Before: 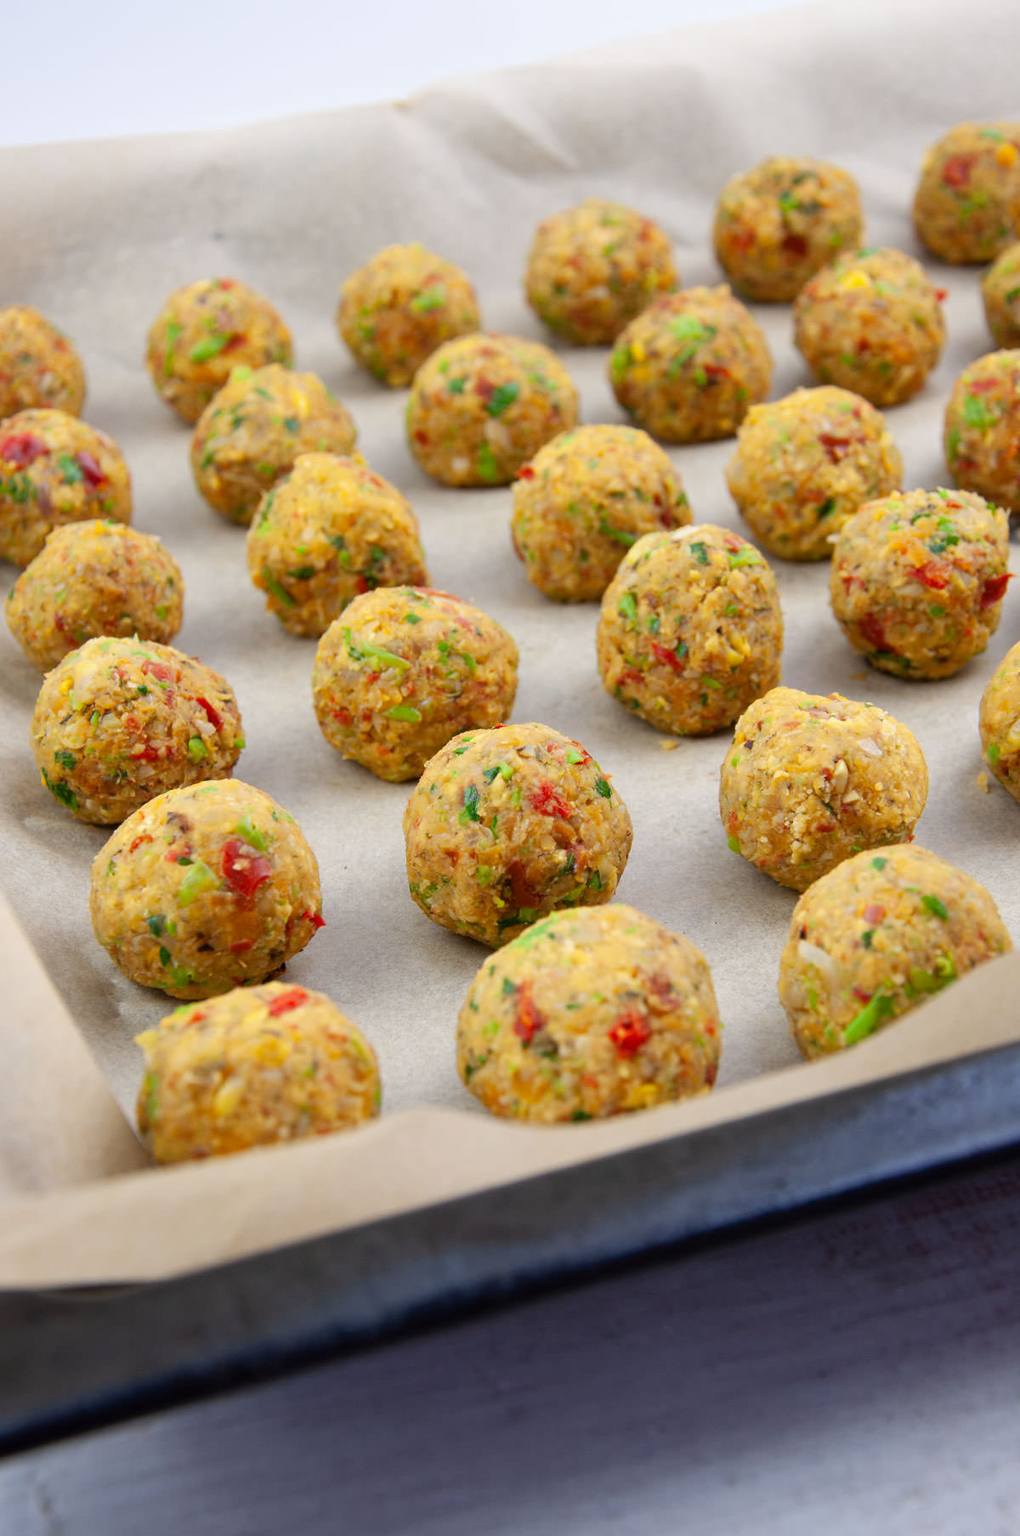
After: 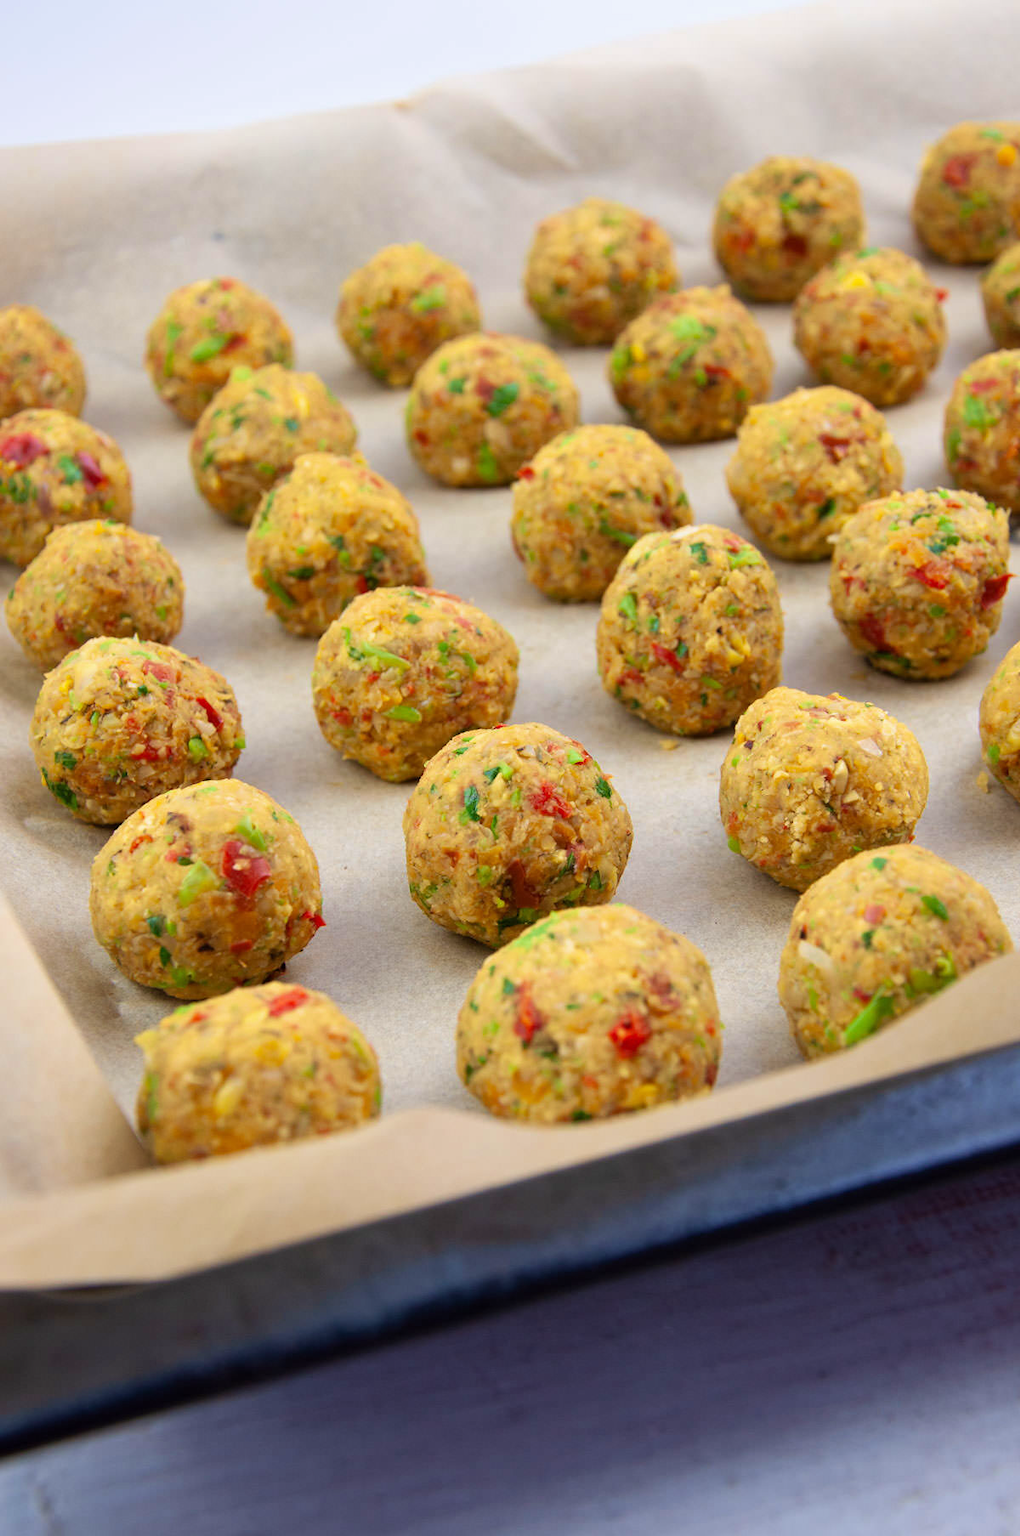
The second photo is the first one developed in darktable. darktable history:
velvia: strength 44.69%
